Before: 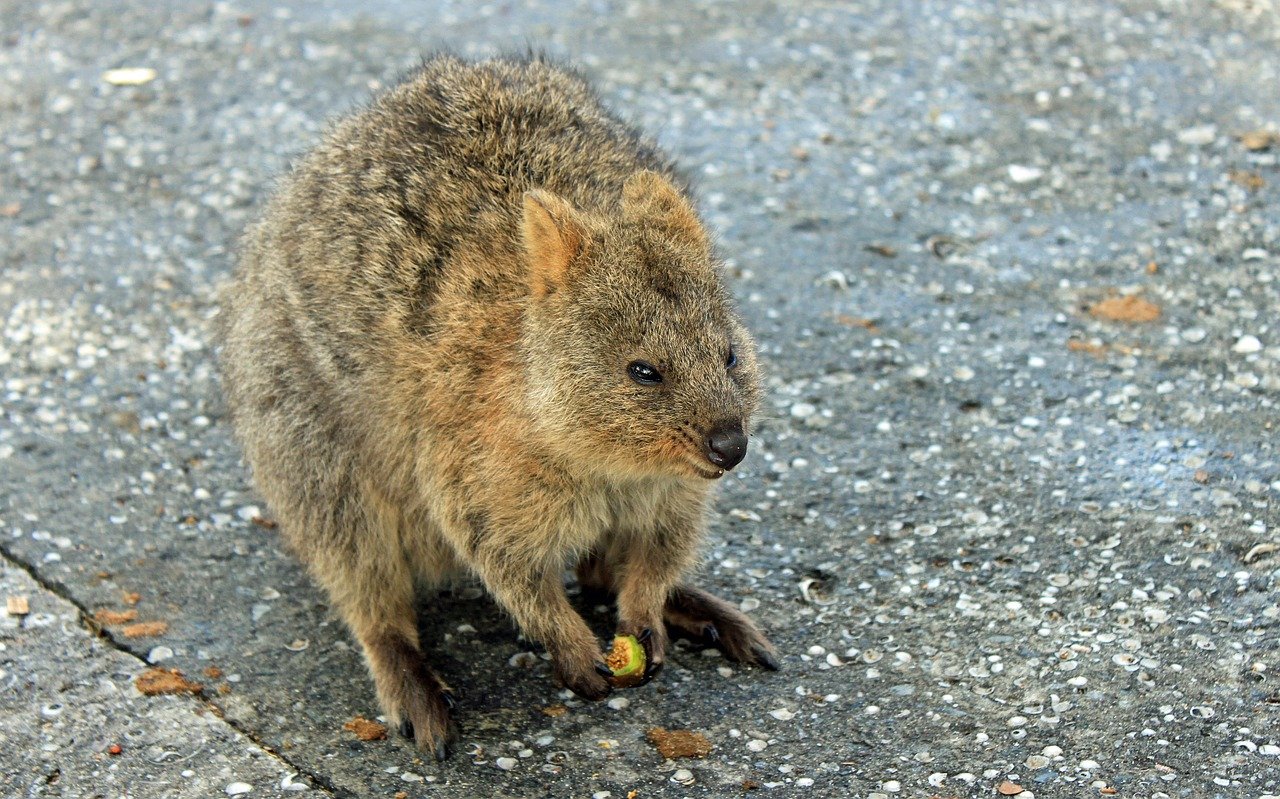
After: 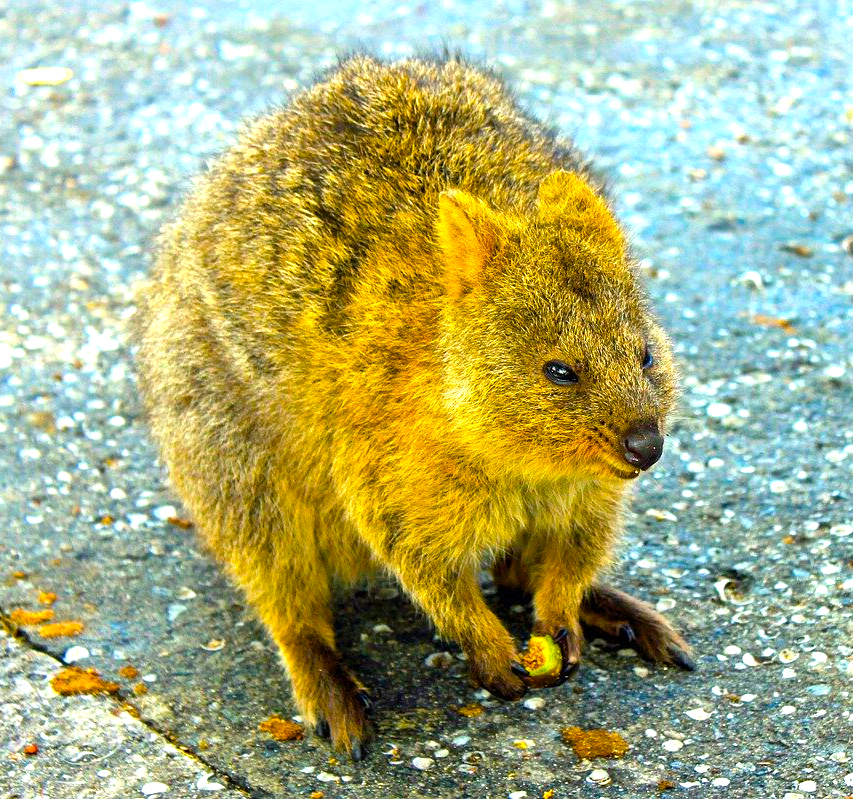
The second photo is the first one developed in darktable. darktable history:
crop and rotate: left 6.617%, right 26.717%
color balance rgb: linear chroma grading › global chroma 42%, perceptual saturation grading › global saturation 42%, perceptual brilliance grading › global brilliance 25%, global vibrance 33%
